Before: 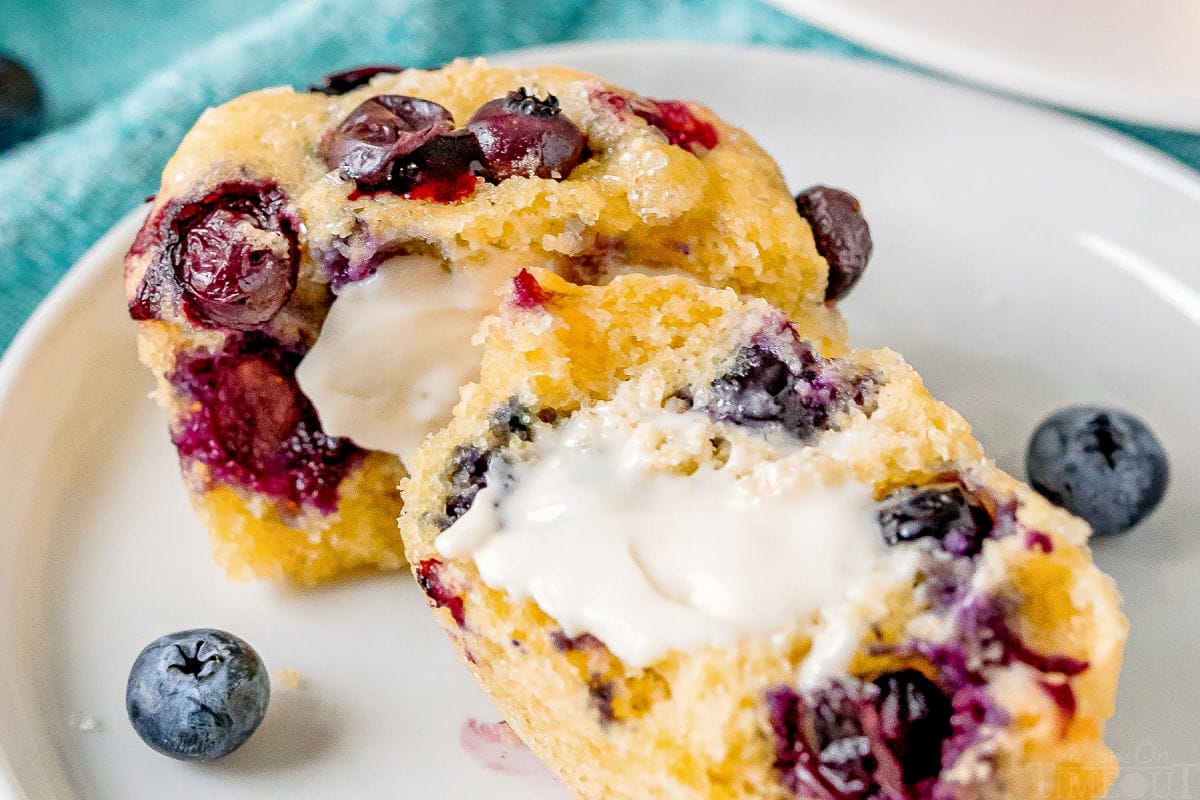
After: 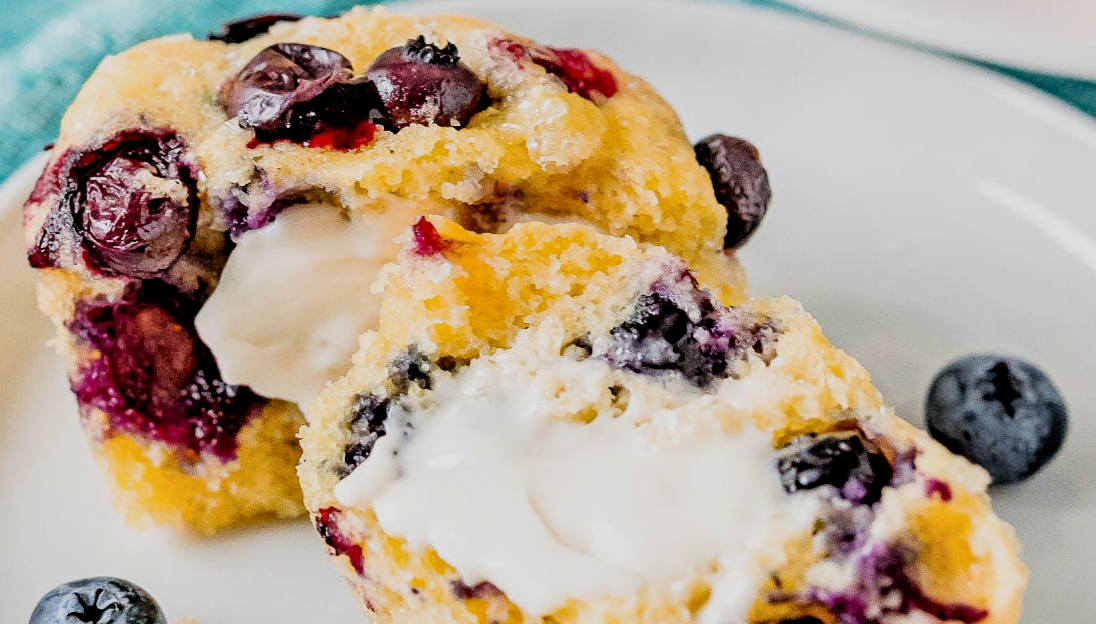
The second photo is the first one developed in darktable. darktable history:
shadows and highlights: shadows 29.5, highlights -30.41, low approximation 0.01, soften with gaussian
crop: left 8.461%, top 6.584%, bottom 15.3%
filmic rgb: black relative exposure -5.07 EV, white relative exposure 3.96 EV, threshold 5.96 EV, hardness 2.89, contrast 1.3, highlights saturation mix -30.78%, enable highlight reconstruction true
color correction: highlights a* -0.173, highlights b* -0.138
